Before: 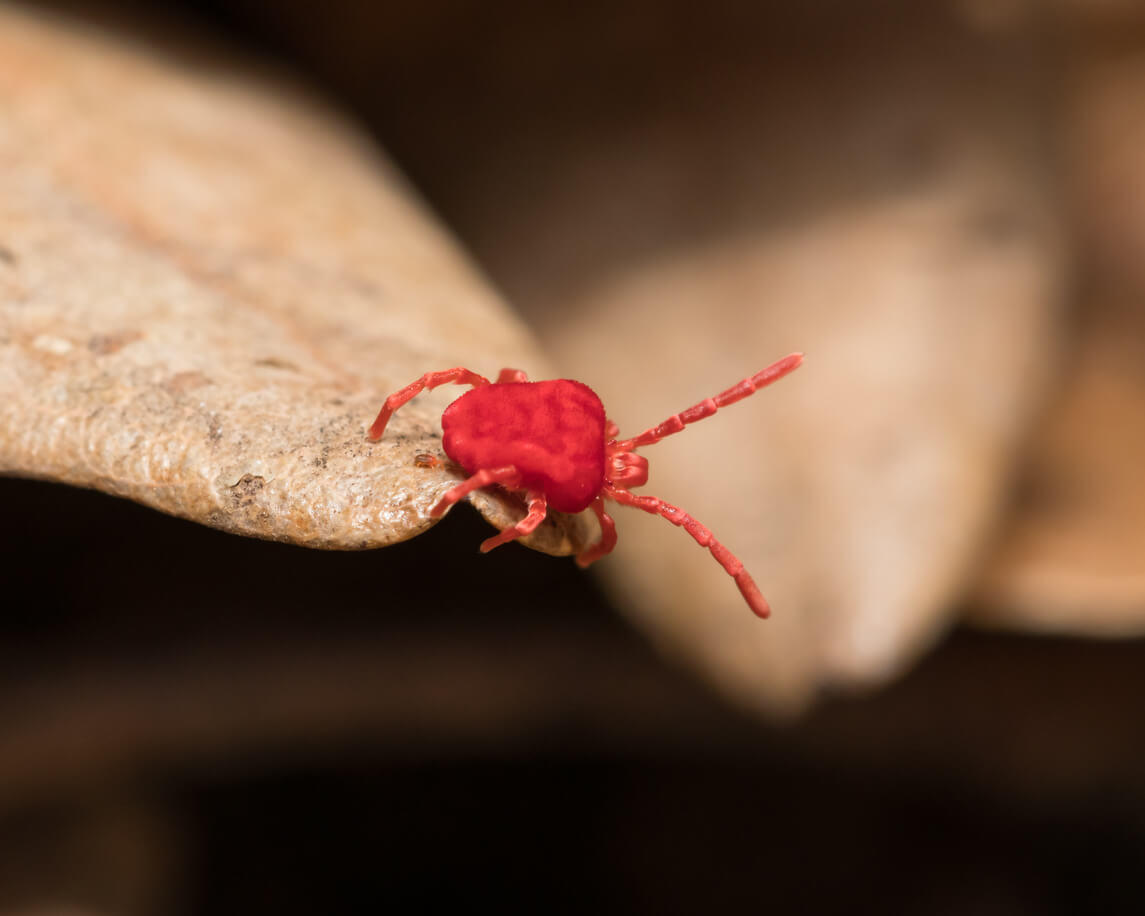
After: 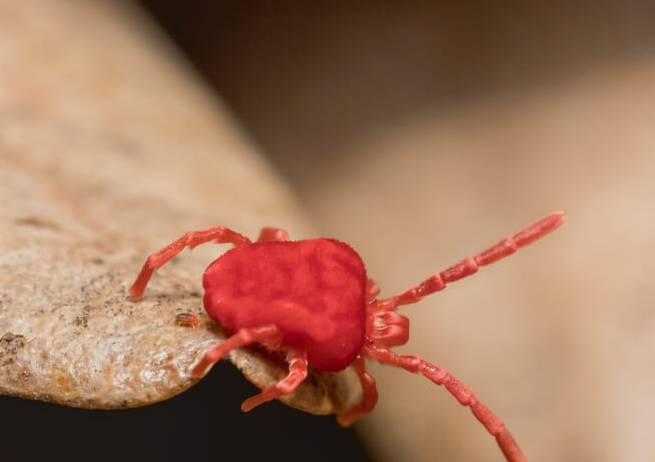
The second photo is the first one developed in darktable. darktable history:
crop: left 20.932%, top 15.471%, right 21.848%, bottom 34.081%
exposure: black level correction 0.009, compensate highlight preservation false
local contrast: detail 110%
contrast brightness saturation: contrast -0.1, saturation -0.1
